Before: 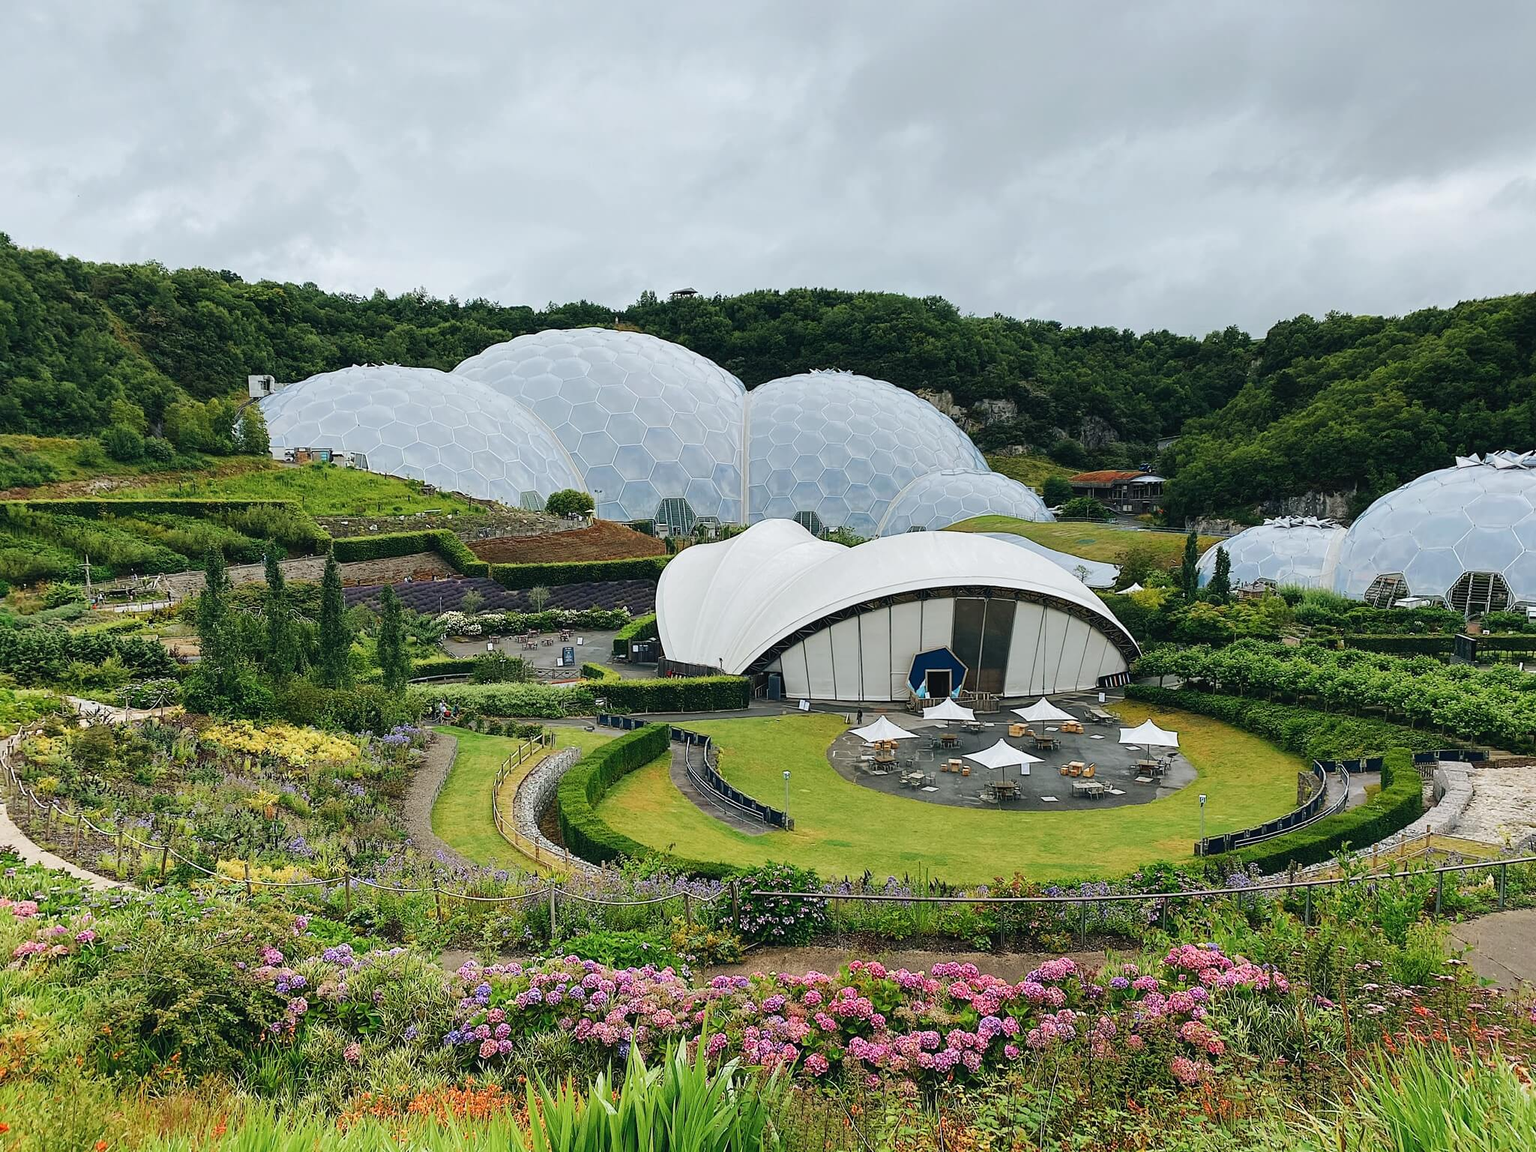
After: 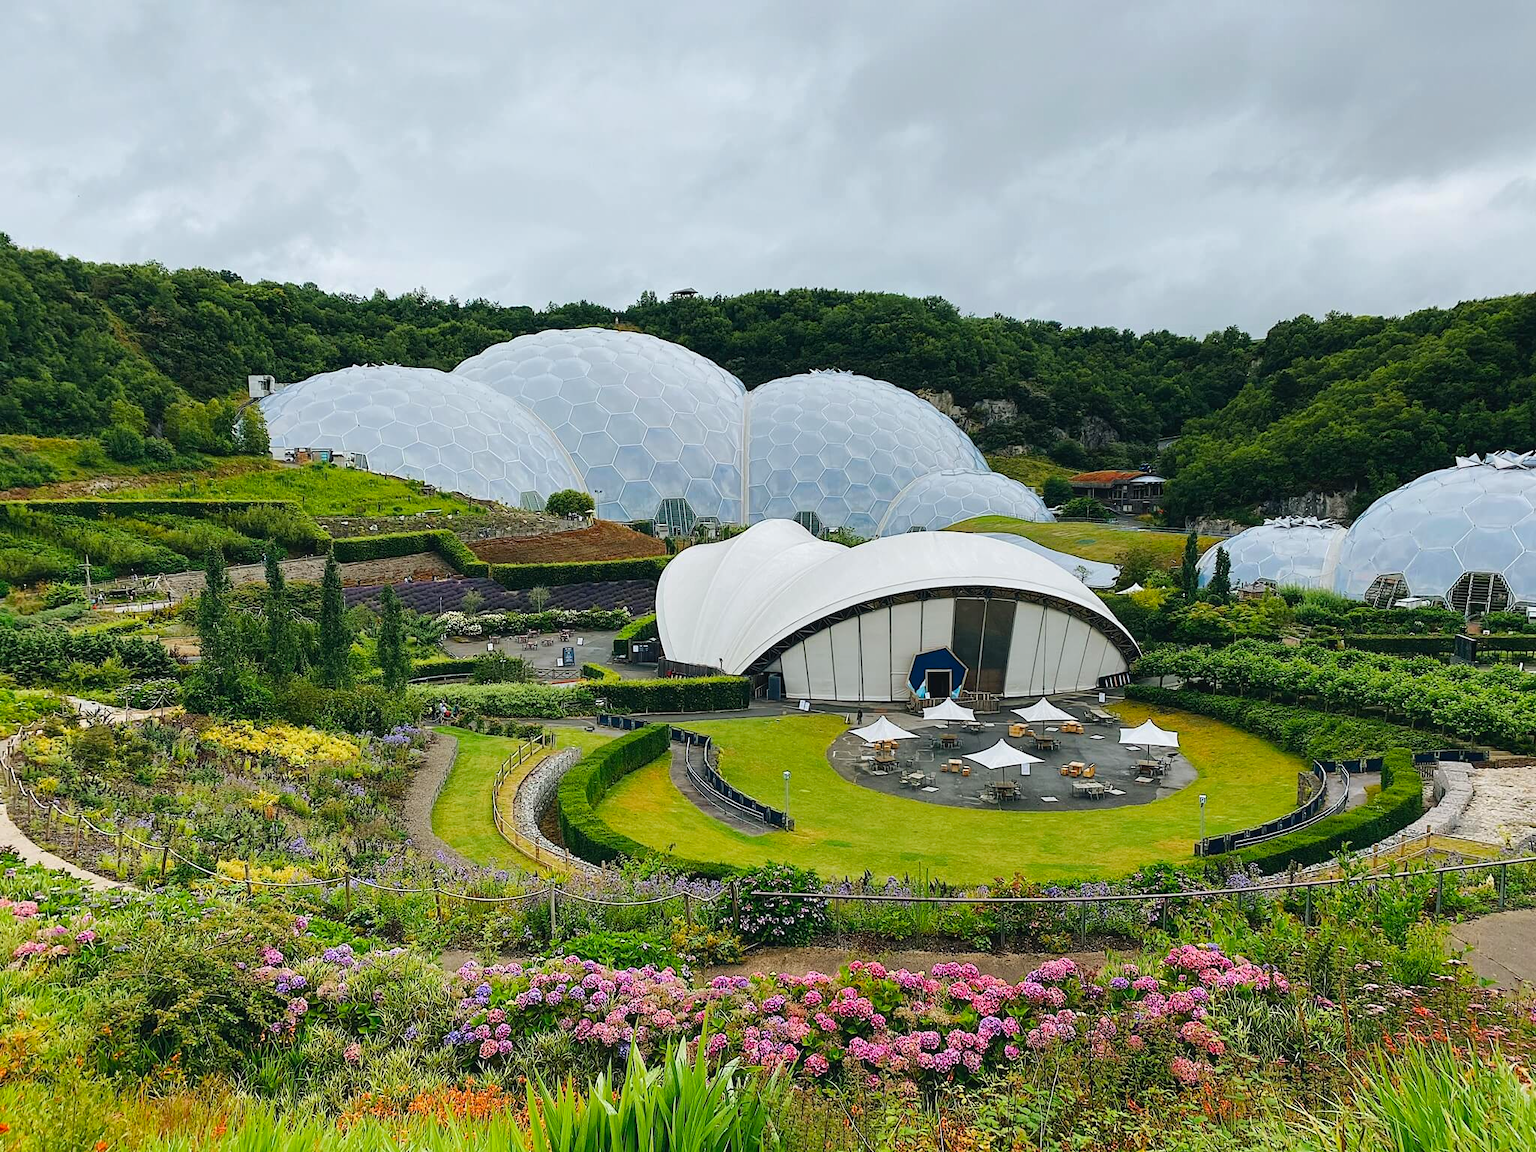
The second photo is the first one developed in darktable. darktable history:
white balance: emerald 1
color balance rgb: linear chroma grading › global chroma 6.48%, perceptual saturation grading › global saturation 12.96%, global vibrance 6.02%
